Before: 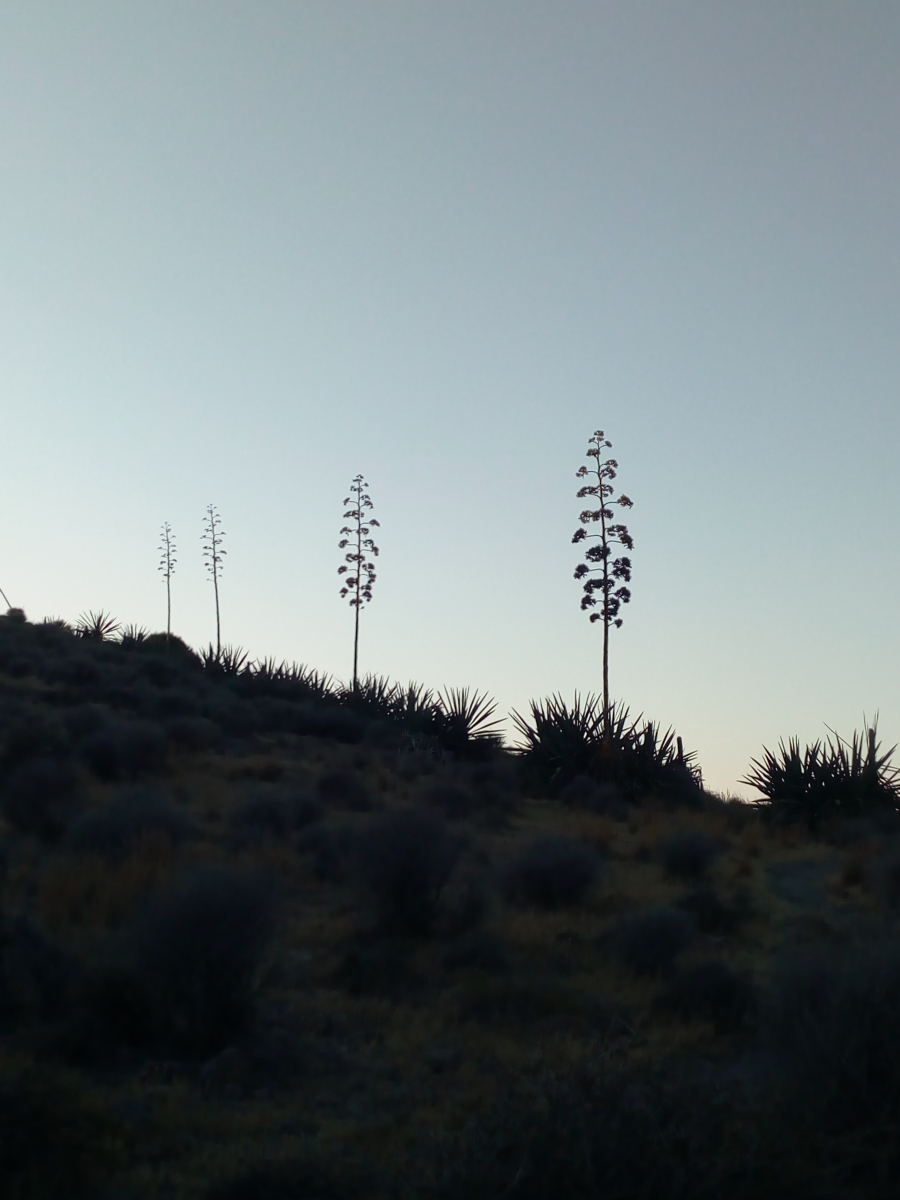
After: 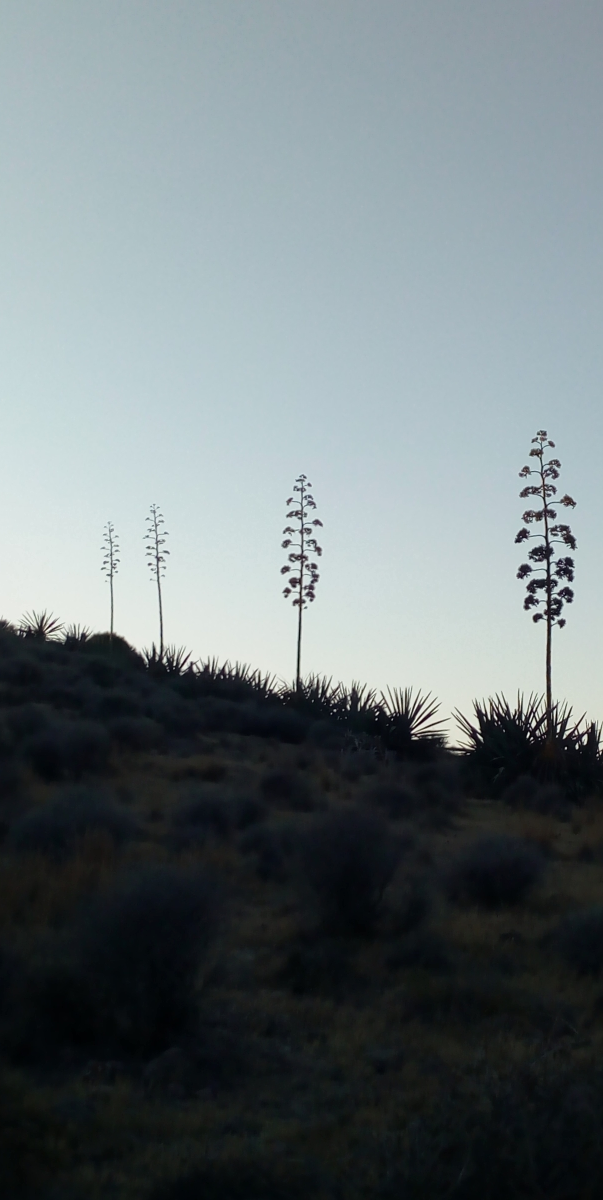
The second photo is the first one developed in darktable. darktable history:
local contrast: mode bilateral grid, contrast 20, coarseness 50, detail 119%, midtone range 0.2
crop and rotate: left 6.406%, right 26.545%
